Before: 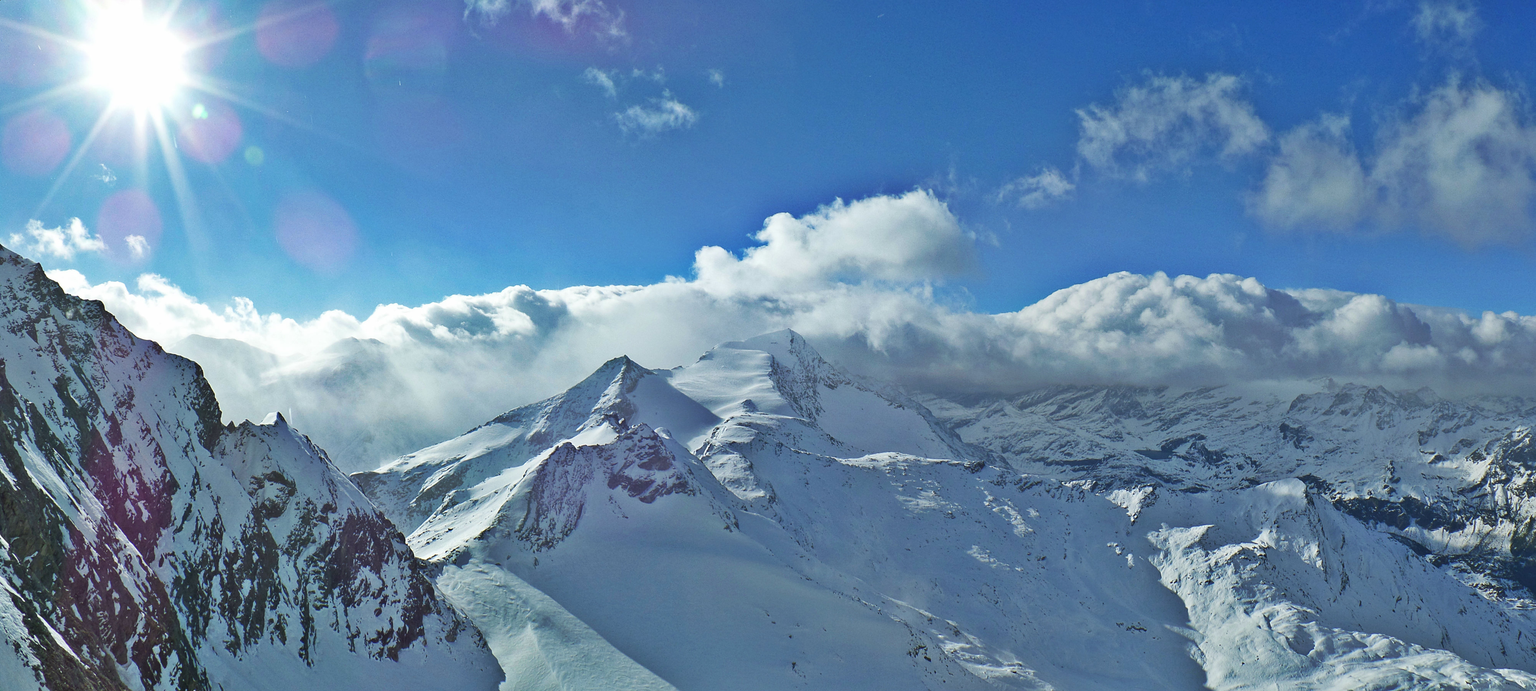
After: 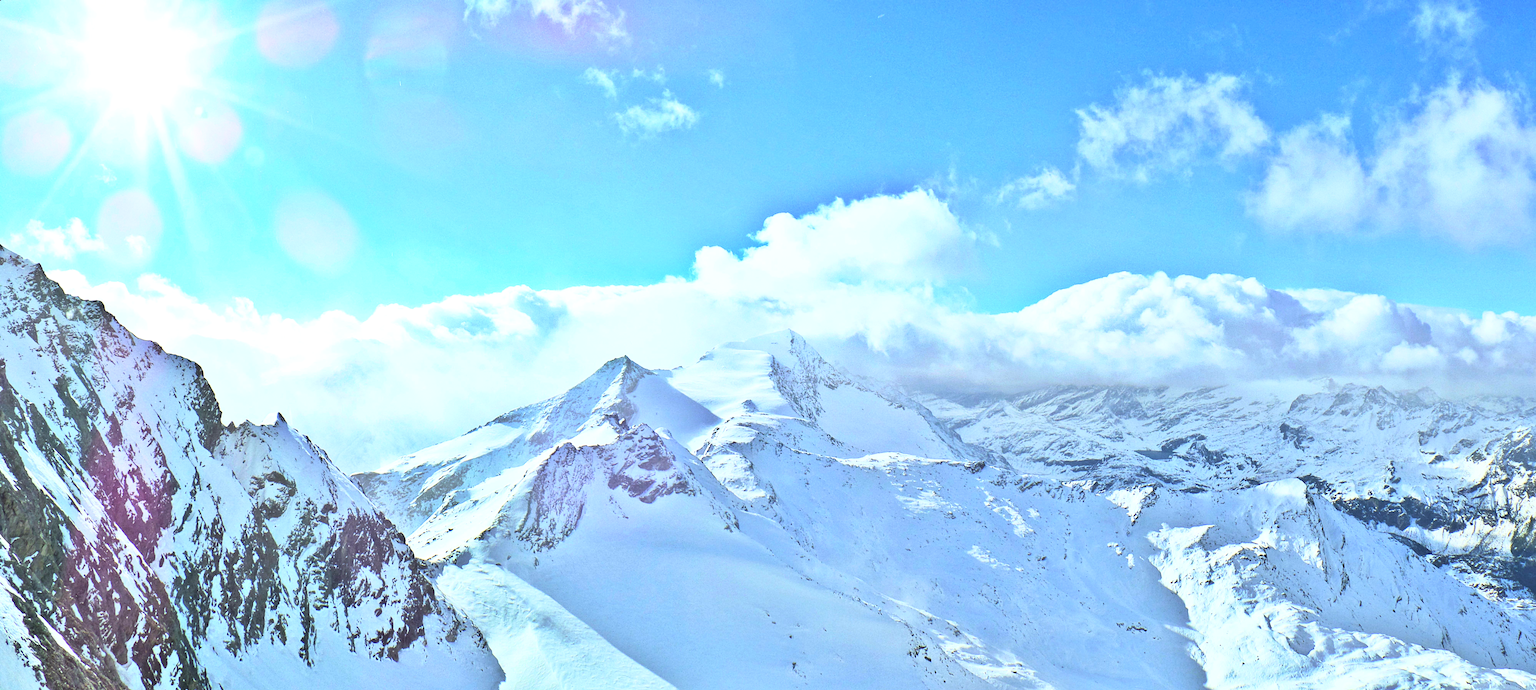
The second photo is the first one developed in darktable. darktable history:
exposure: black level correction 0, exposure 0.5 EV, compensate highlight preservation false
base curve: curves: ch0 [(0, 0) (0.018, 0.026) (0.143, 0.37) (0.33, 0.731) (0.458, 0.853) (0.735, 0.965) (0.905, 0.986) (1, 1)]
